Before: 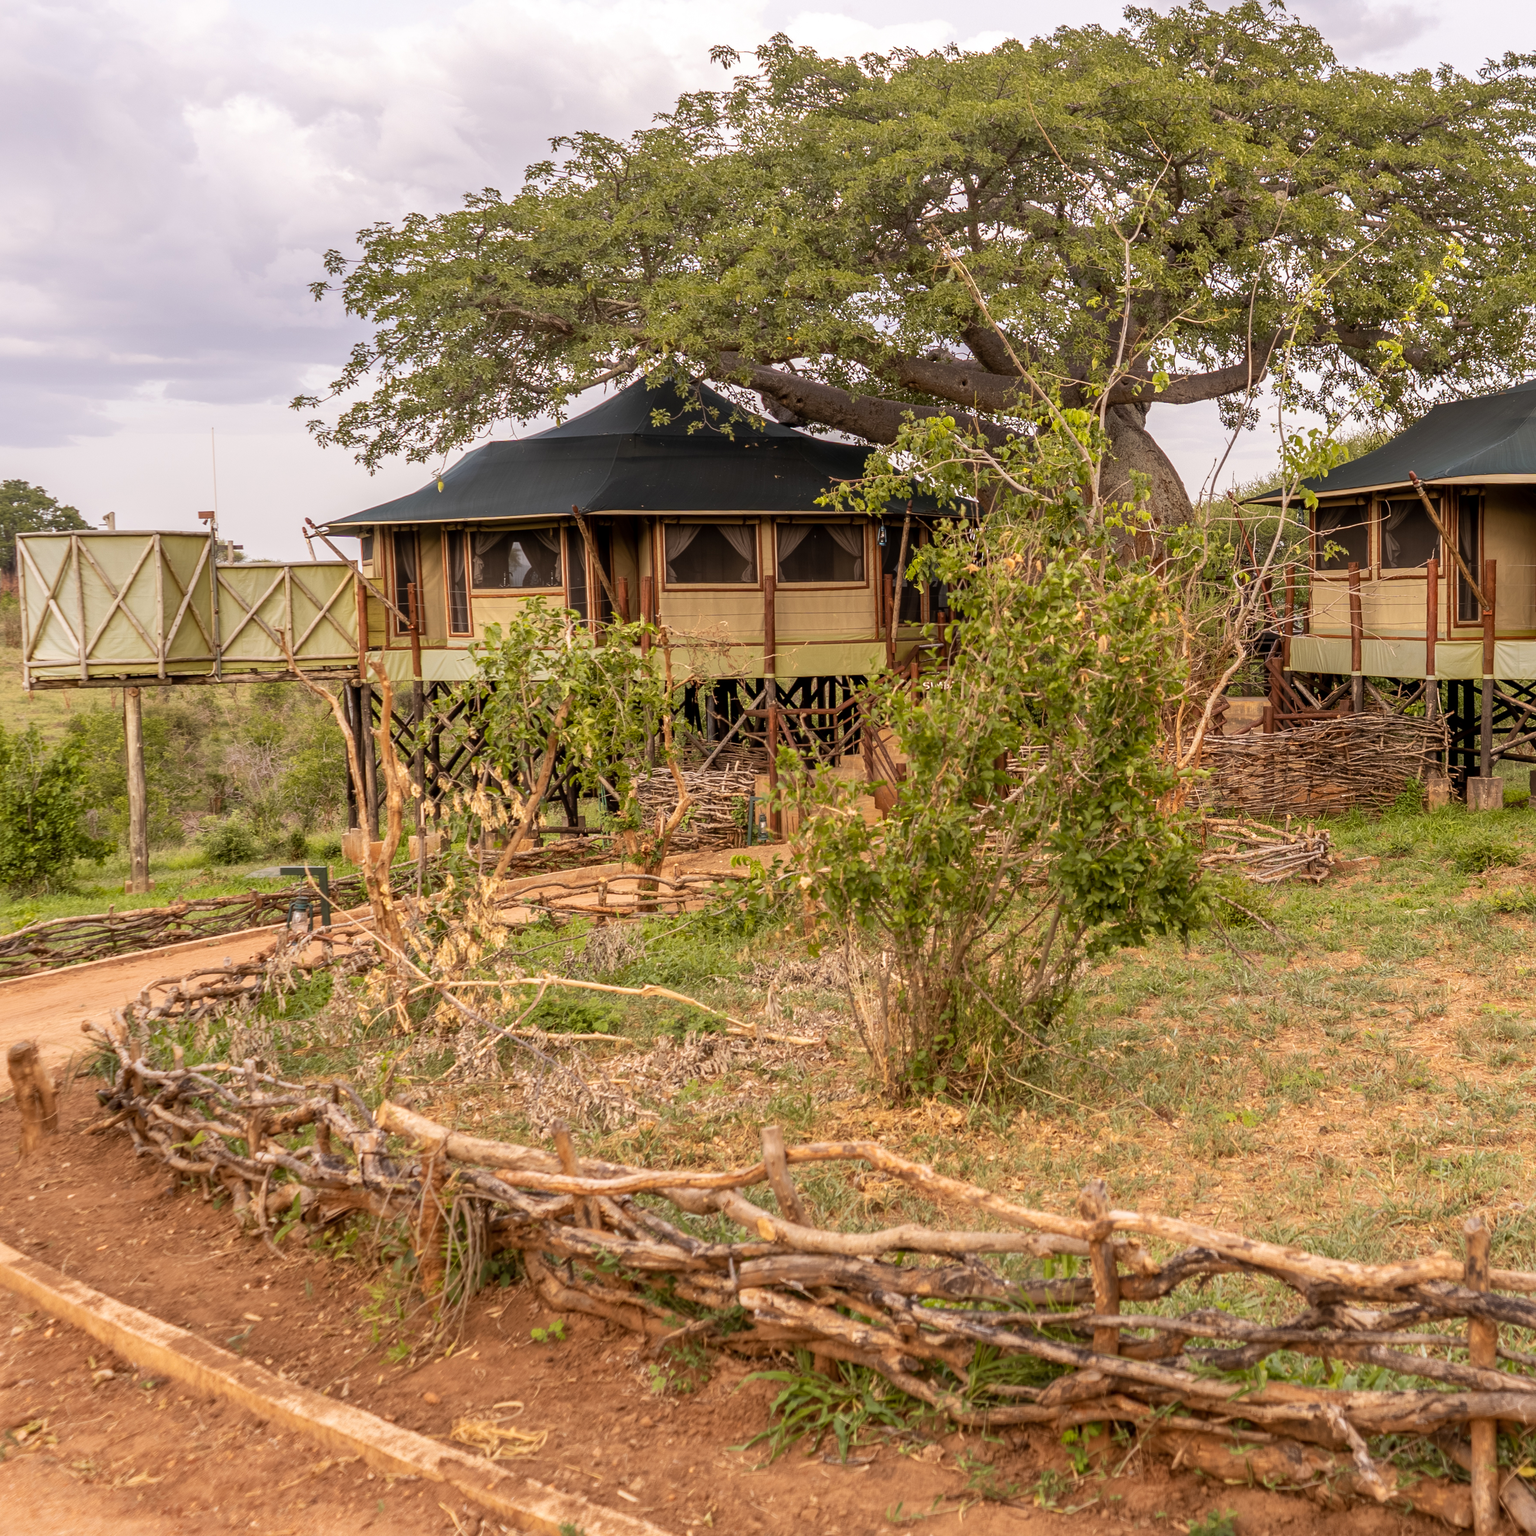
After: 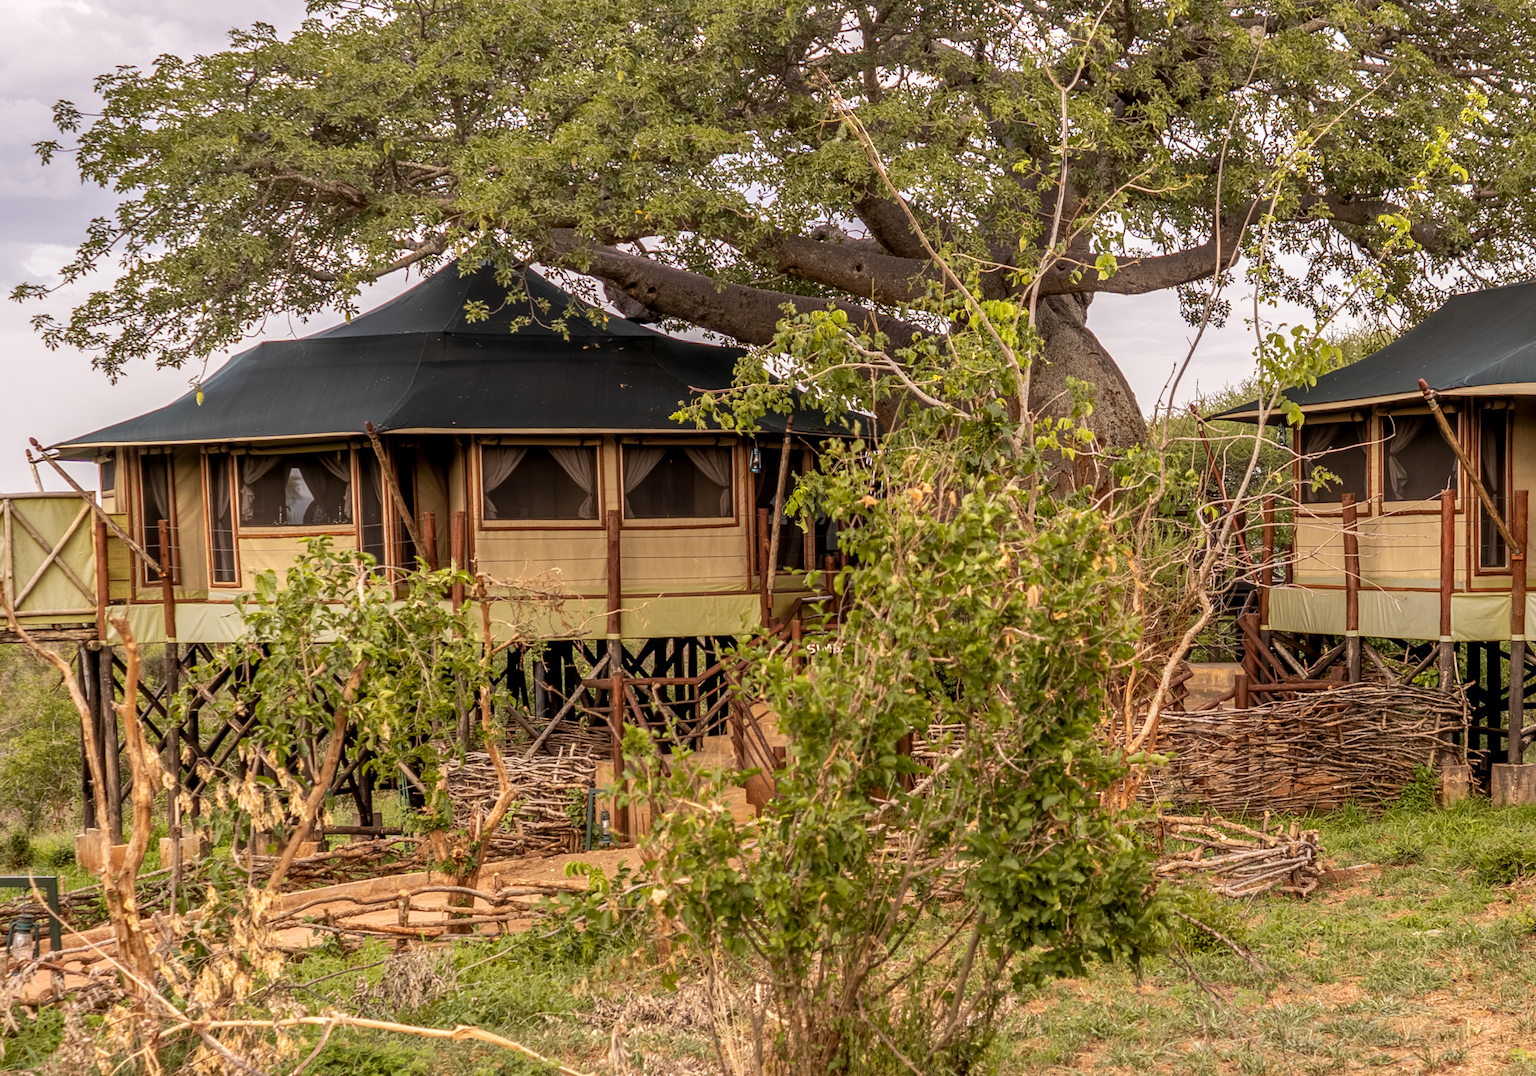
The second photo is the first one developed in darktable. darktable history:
crop: left 18.38%, top 11.092%, right 2.134%, bottom 33.217%
local contrast: on, module defaults
